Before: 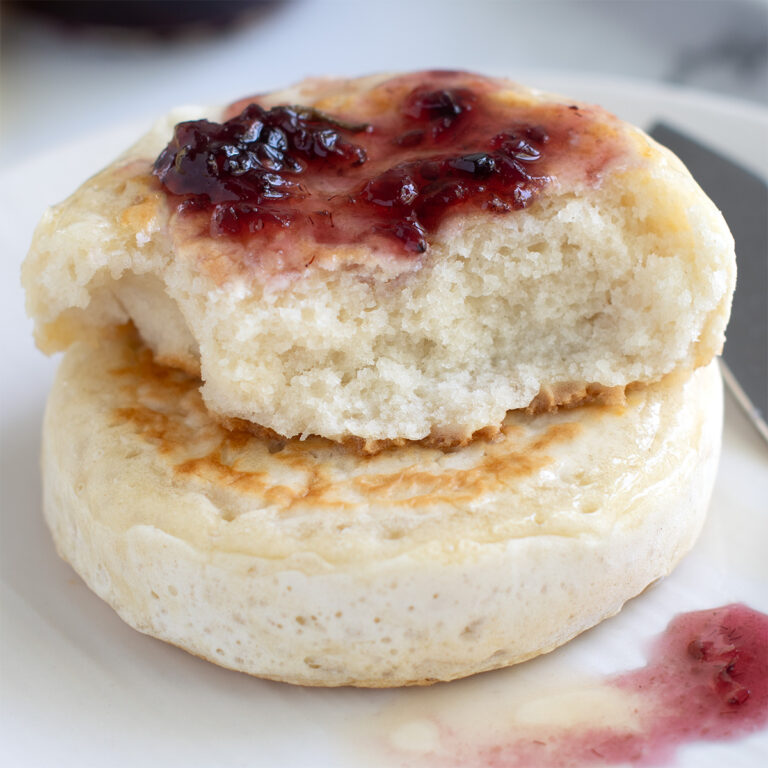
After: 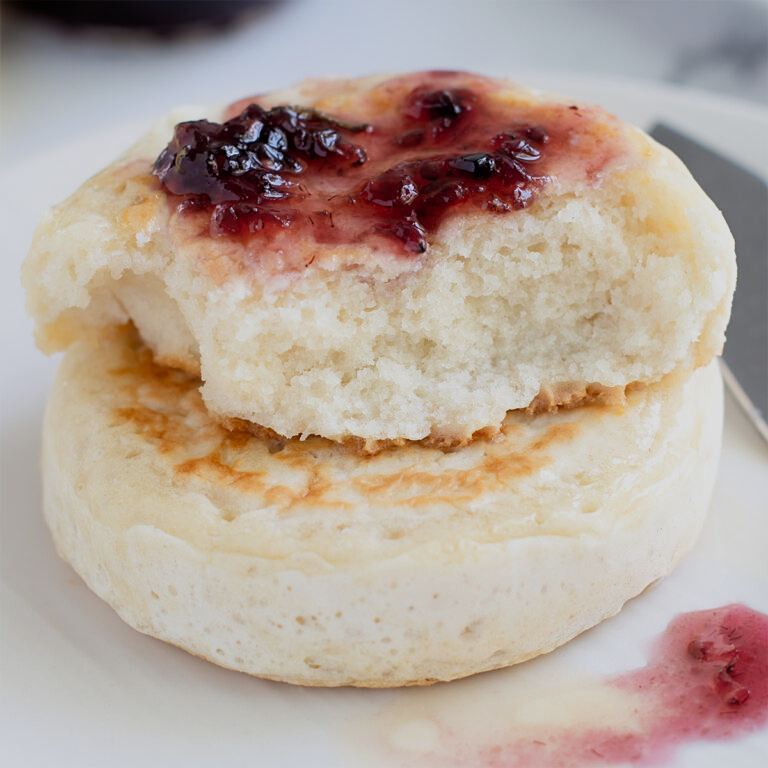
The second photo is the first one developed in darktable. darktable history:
exposure: exposure 0.258 EV, compensate highlight preservation false
filmic rgb: black relative exposure -7.65 EV, white relative exposure 4.56 EV, hardness 3.61
sharpen: amount 0.2
